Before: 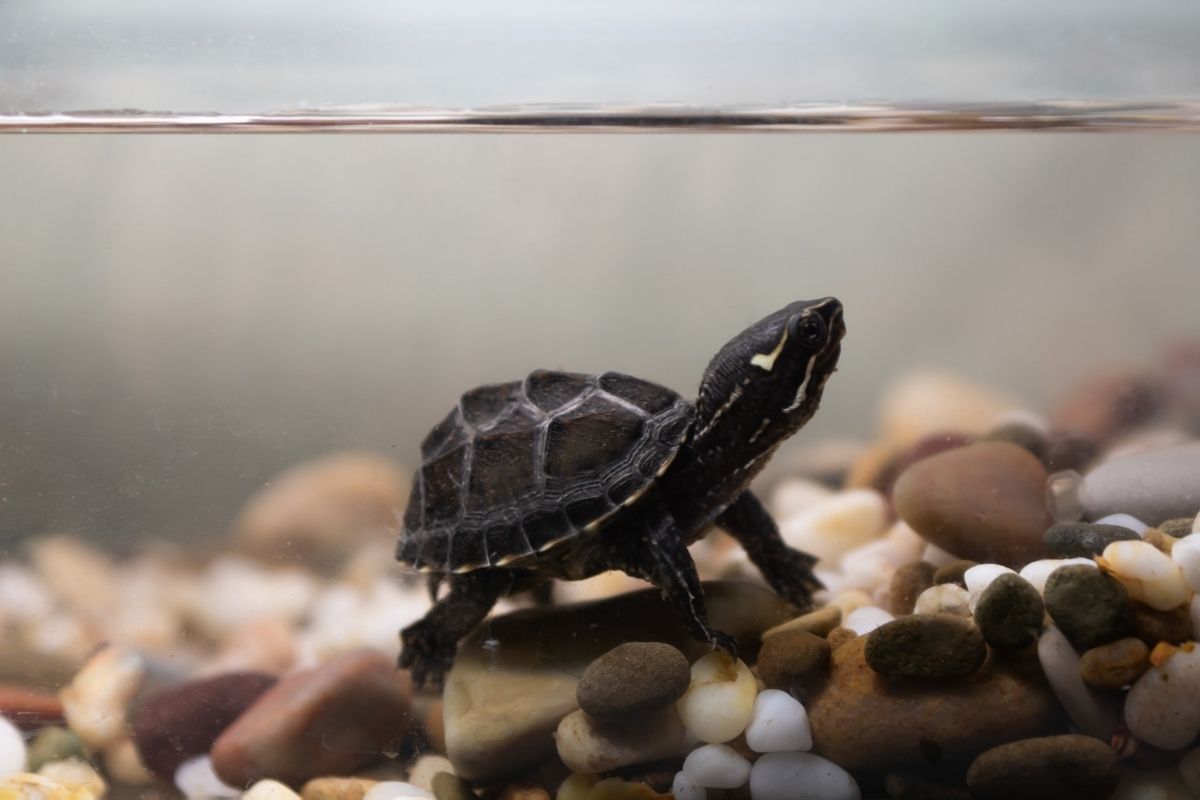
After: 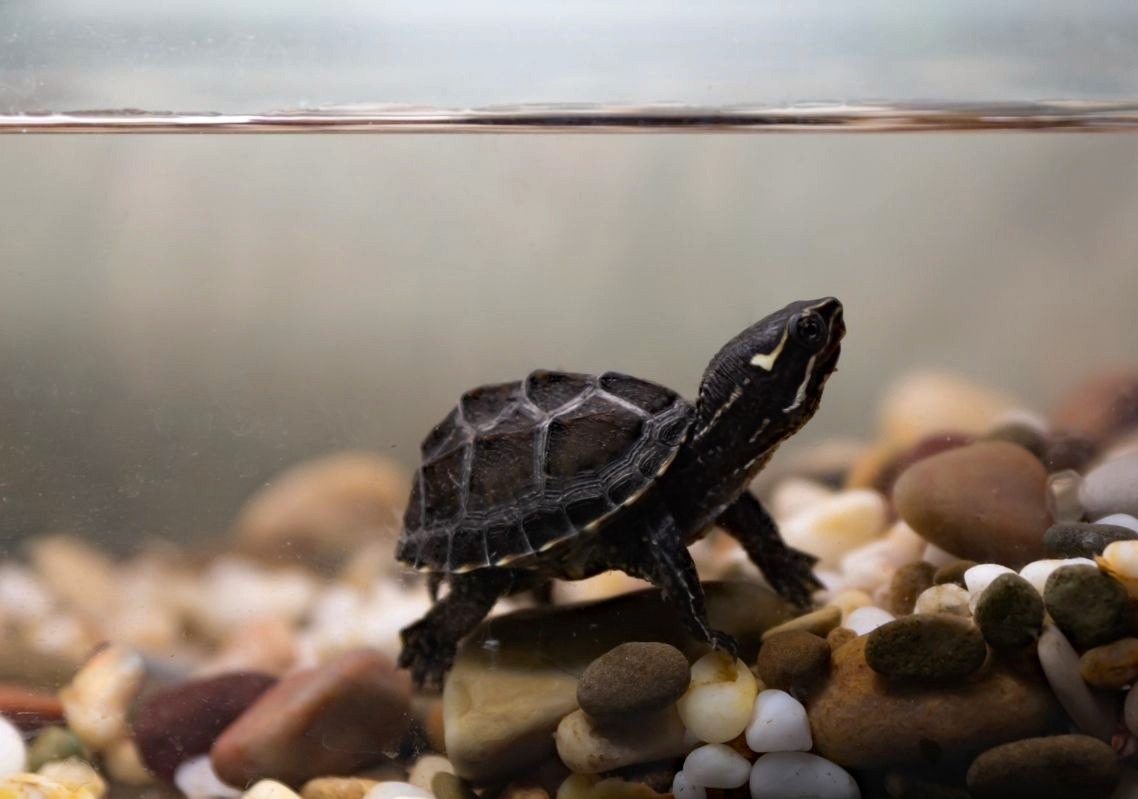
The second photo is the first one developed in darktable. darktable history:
crop and rotate: right 5.167%
haze removal: strength 0.29, distance 0.25, compatibility mode true, adaptive false
